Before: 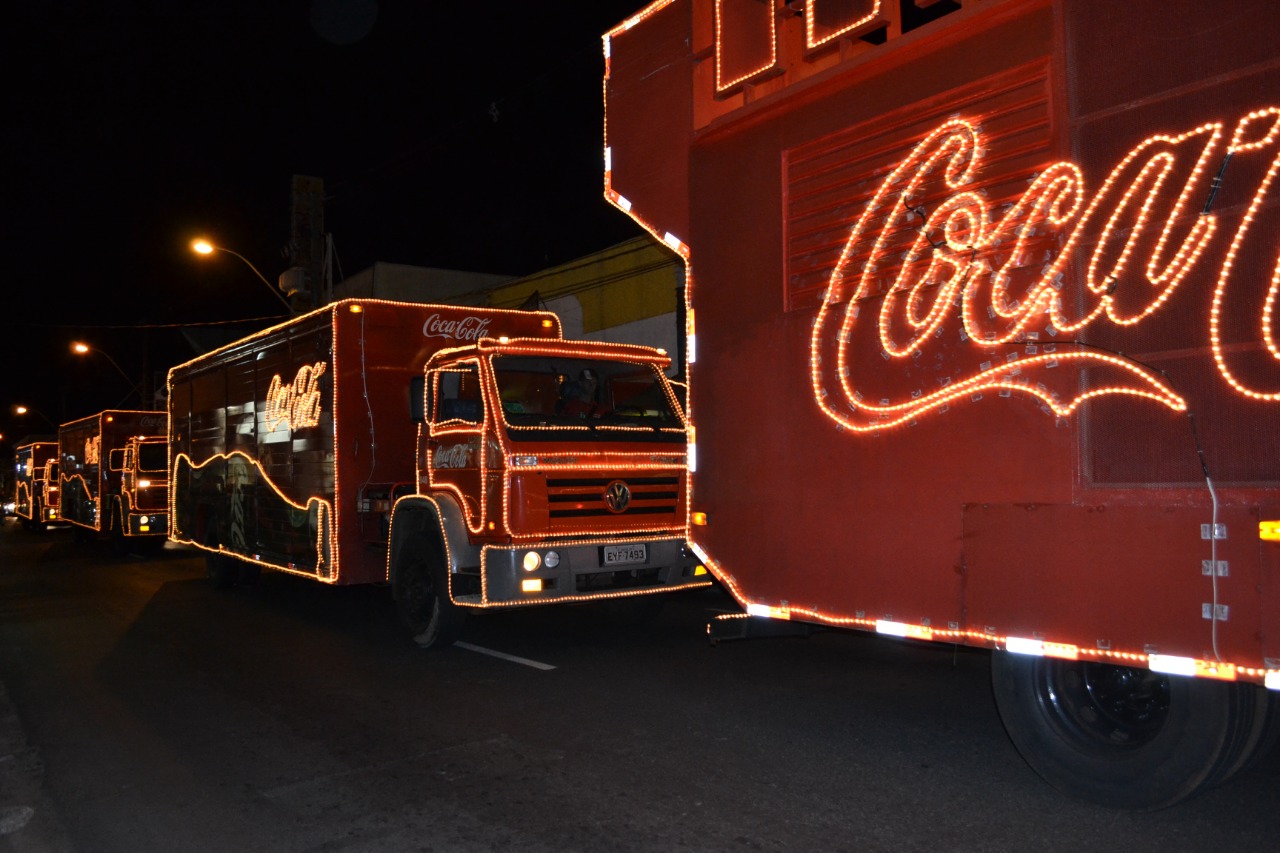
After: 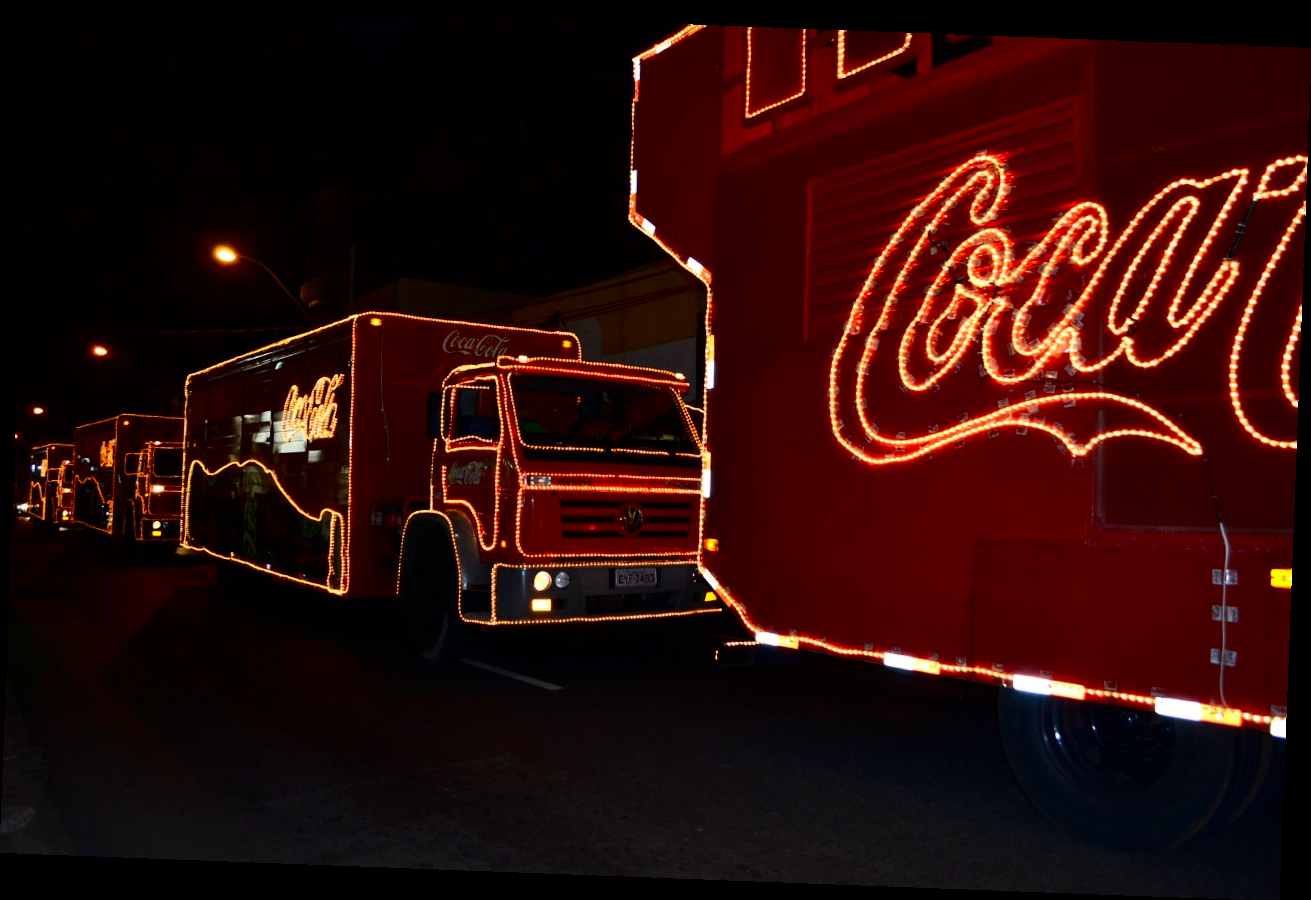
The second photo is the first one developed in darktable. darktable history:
rotate and perspective: rotation 2.17°, automatic cropping off
contrast brightness saturation: contrast 0.22, brightness -0.19, saturation 0.24
